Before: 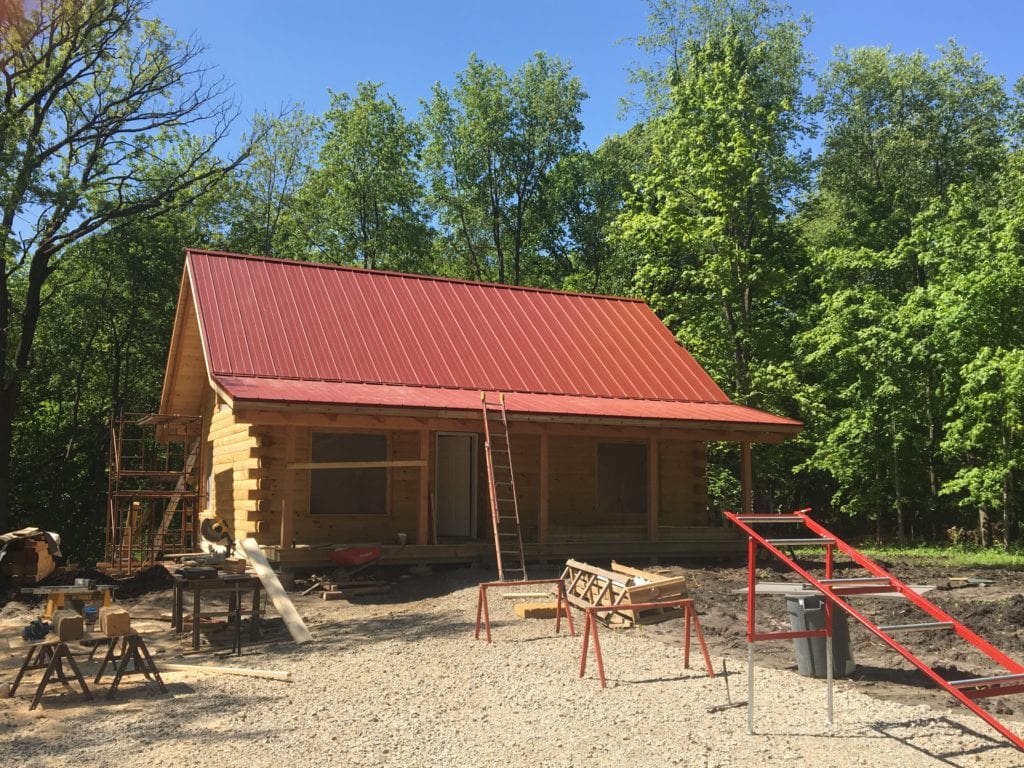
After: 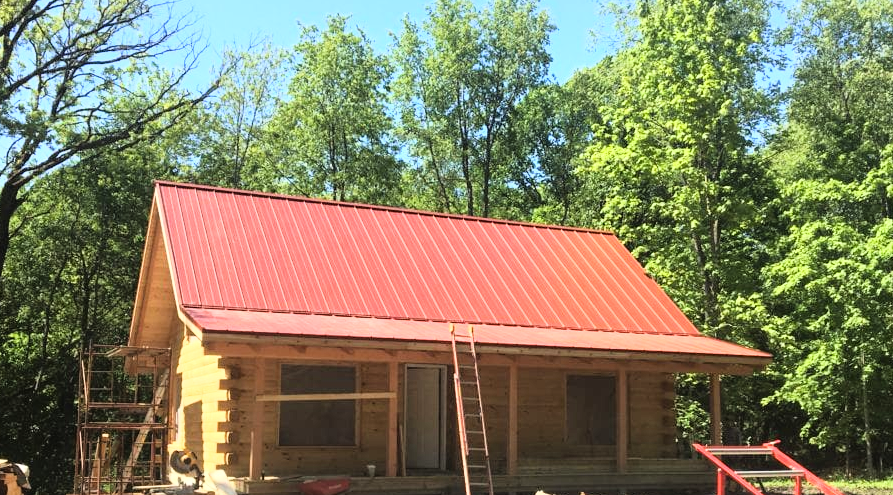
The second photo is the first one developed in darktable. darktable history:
crop: left 3.064%, top 8.957%, right 9.636%, bottom 26.528%
base curve: curves: ch0 [(0, 0) (0.012, 0.01) (0.073, 0.168) (0.31, 0.711) (0.645, 0.957) (1, 1)]
